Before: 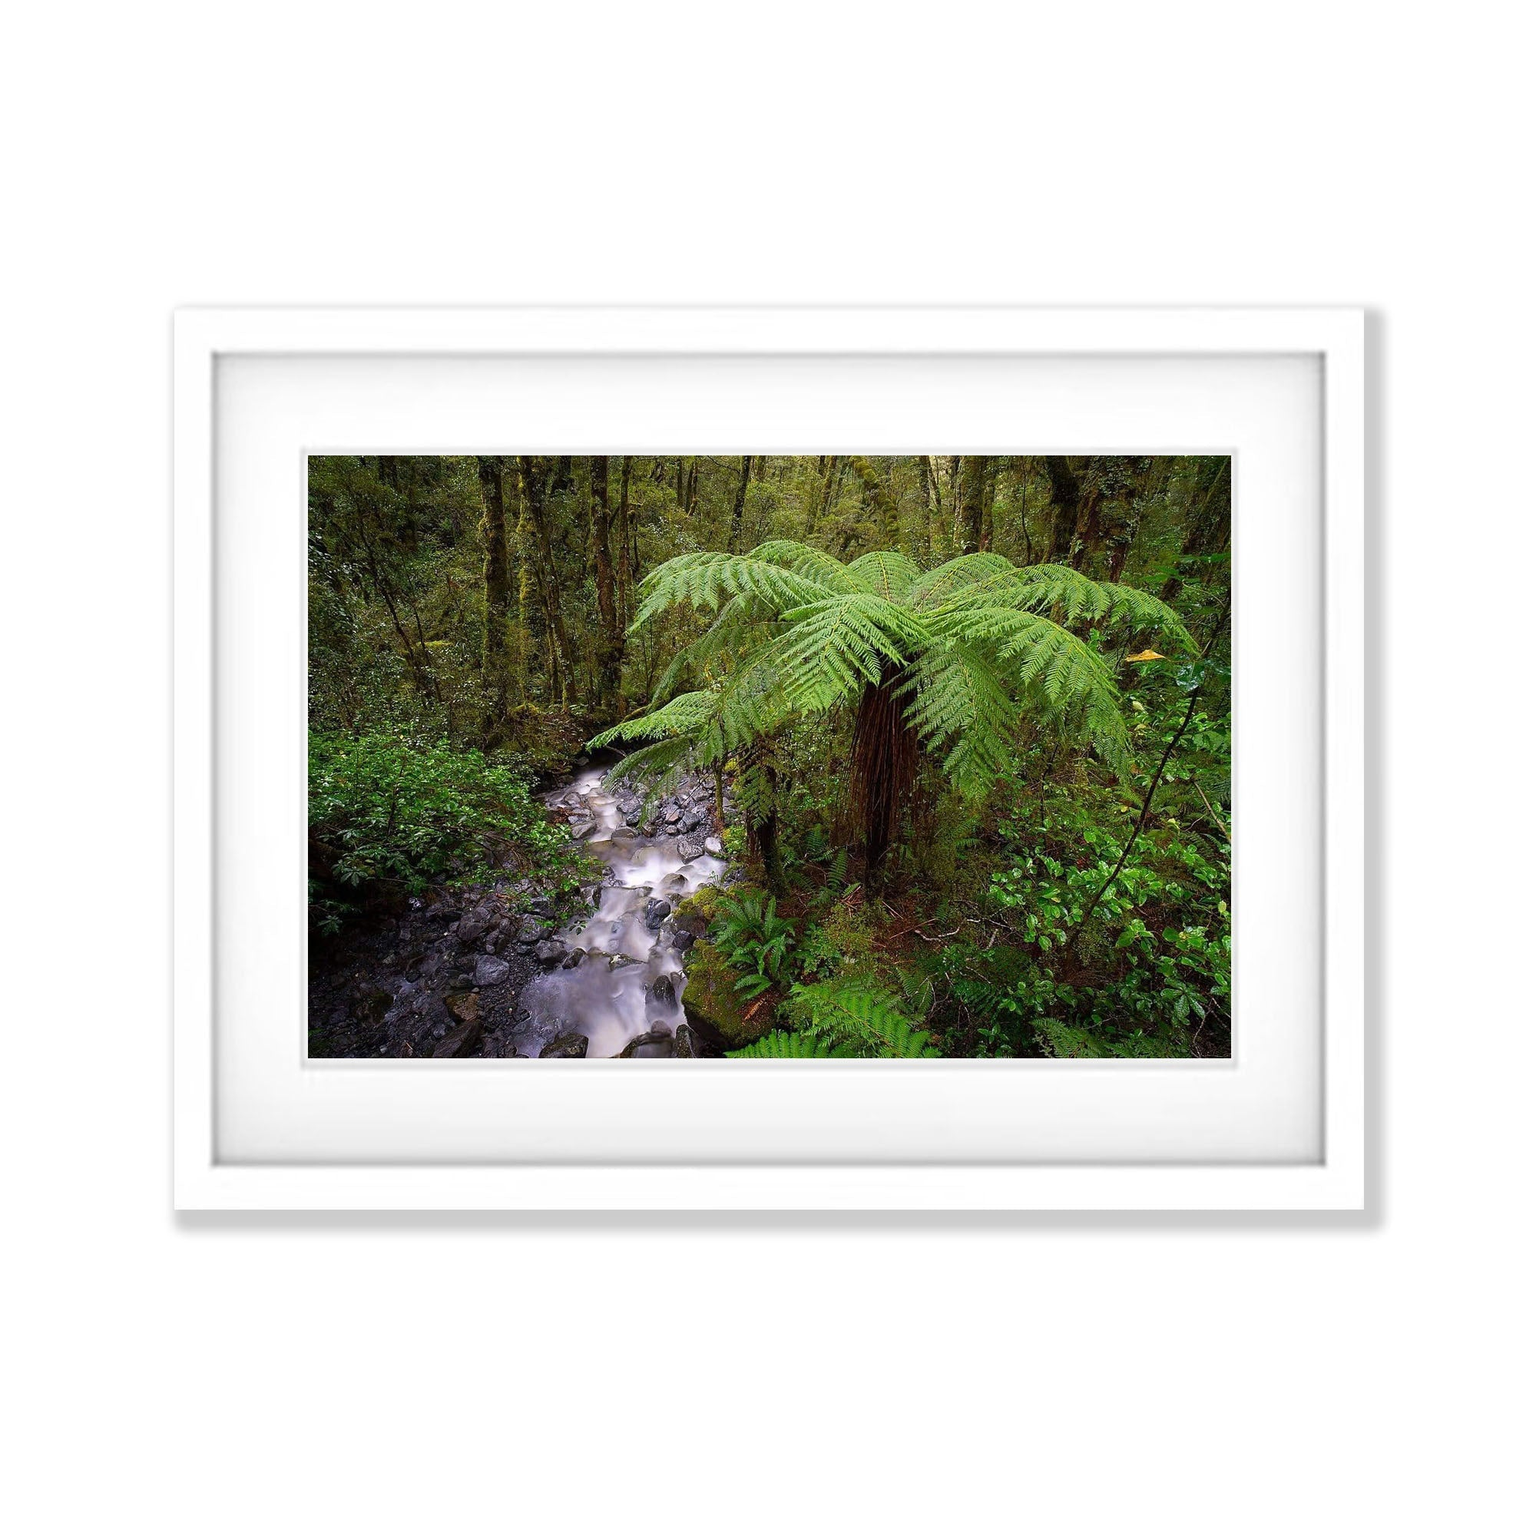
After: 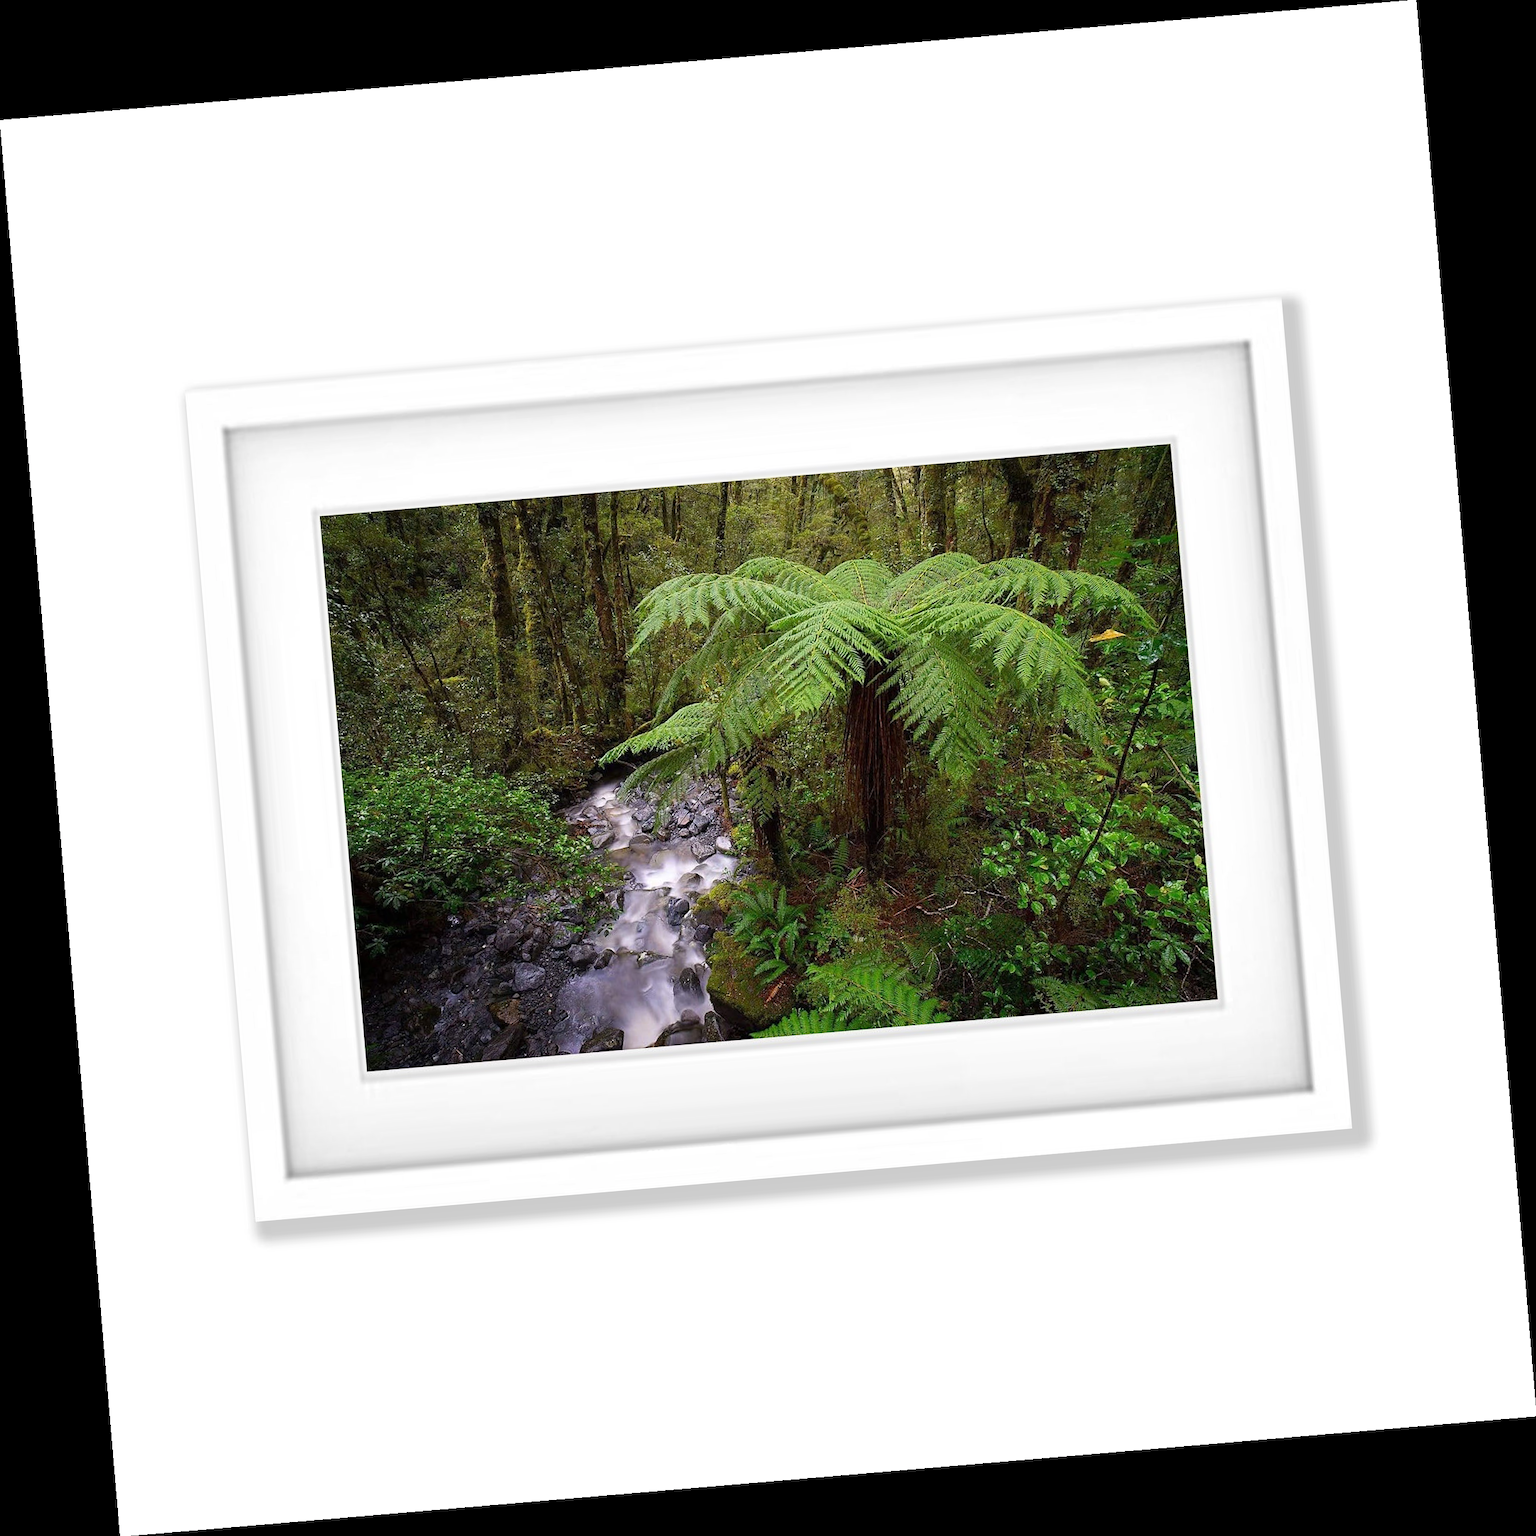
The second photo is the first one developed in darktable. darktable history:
rotate and perspective: rotation -4.86°, automatic cropping off
